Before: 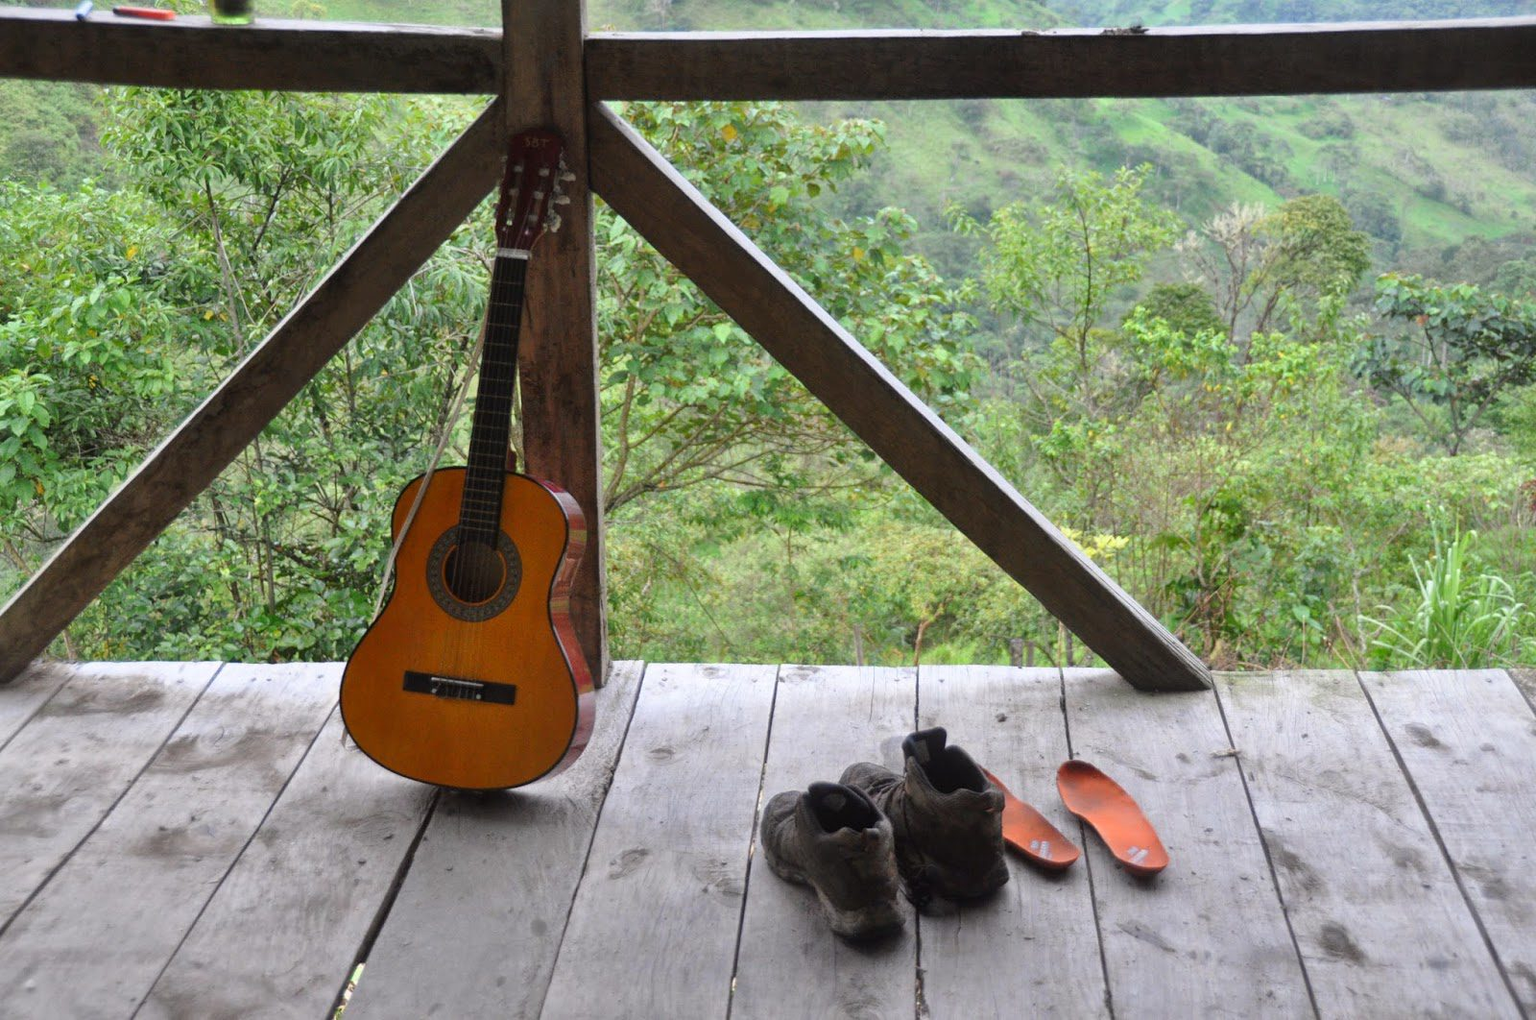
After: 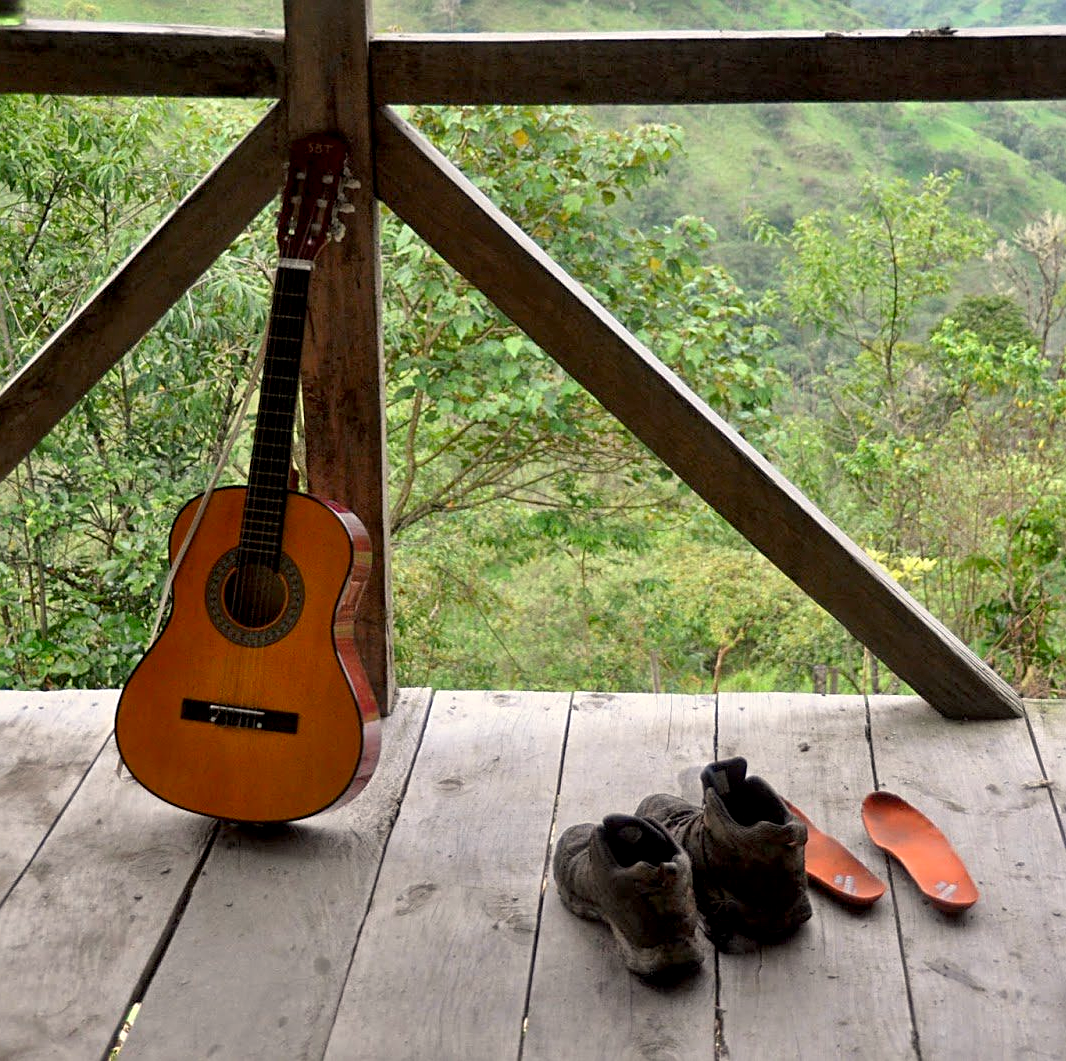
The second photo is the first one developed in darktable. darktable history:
white balance: red 1.045, blue 0.932
exposure: black level correction 0.009, exposure 0.014 EV, compensate highlight preservation false
sharpen: on, module defaults
crop and rotate: left 15.055%, right 18.278%
